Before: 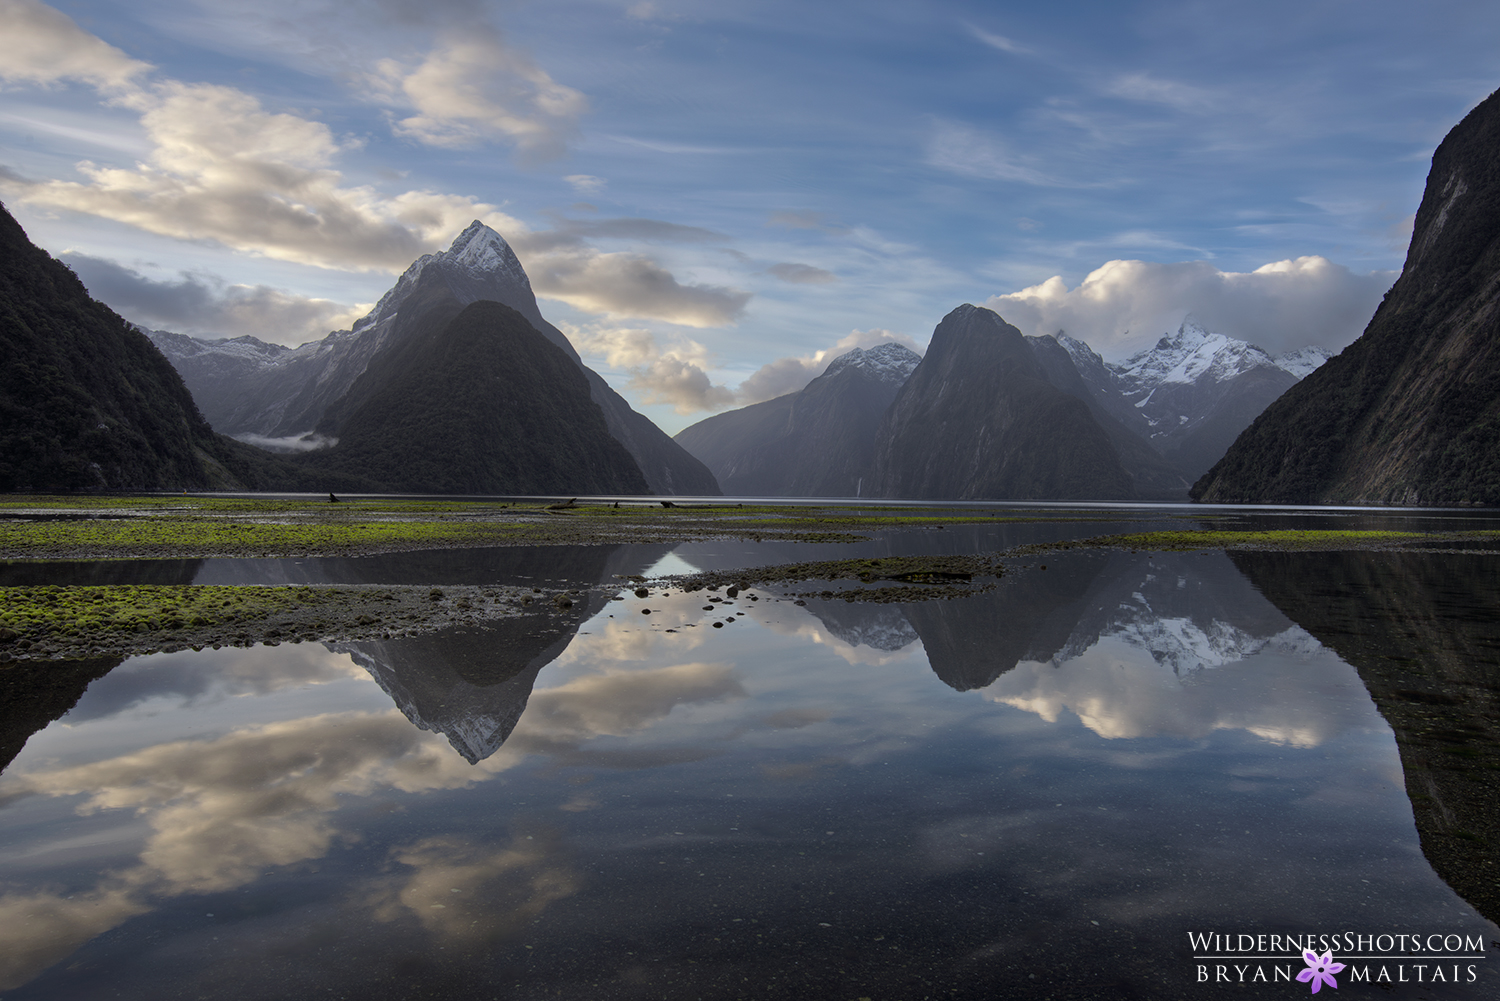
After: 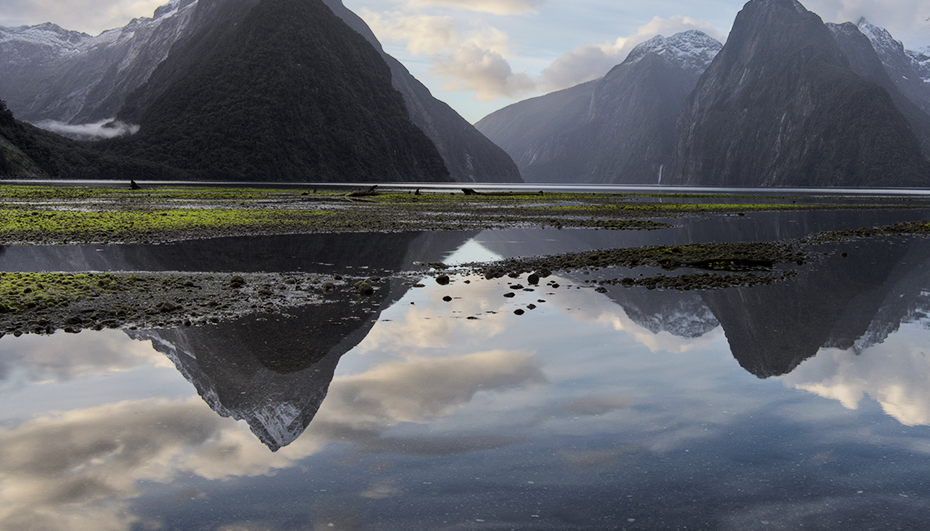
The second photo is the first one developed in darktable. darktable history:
crop: left 13.312%, top 31.28%, right 24.627%, bottom 15.582%
filmic rgb: black relative exposure -7.5 EV, white relative exposure 5 EV, hardness 3.31, contrast 1.3, contrast in shadows safe
exposure: black level correction 0, exposure 0.6 EV, compensate highlight preservation false
